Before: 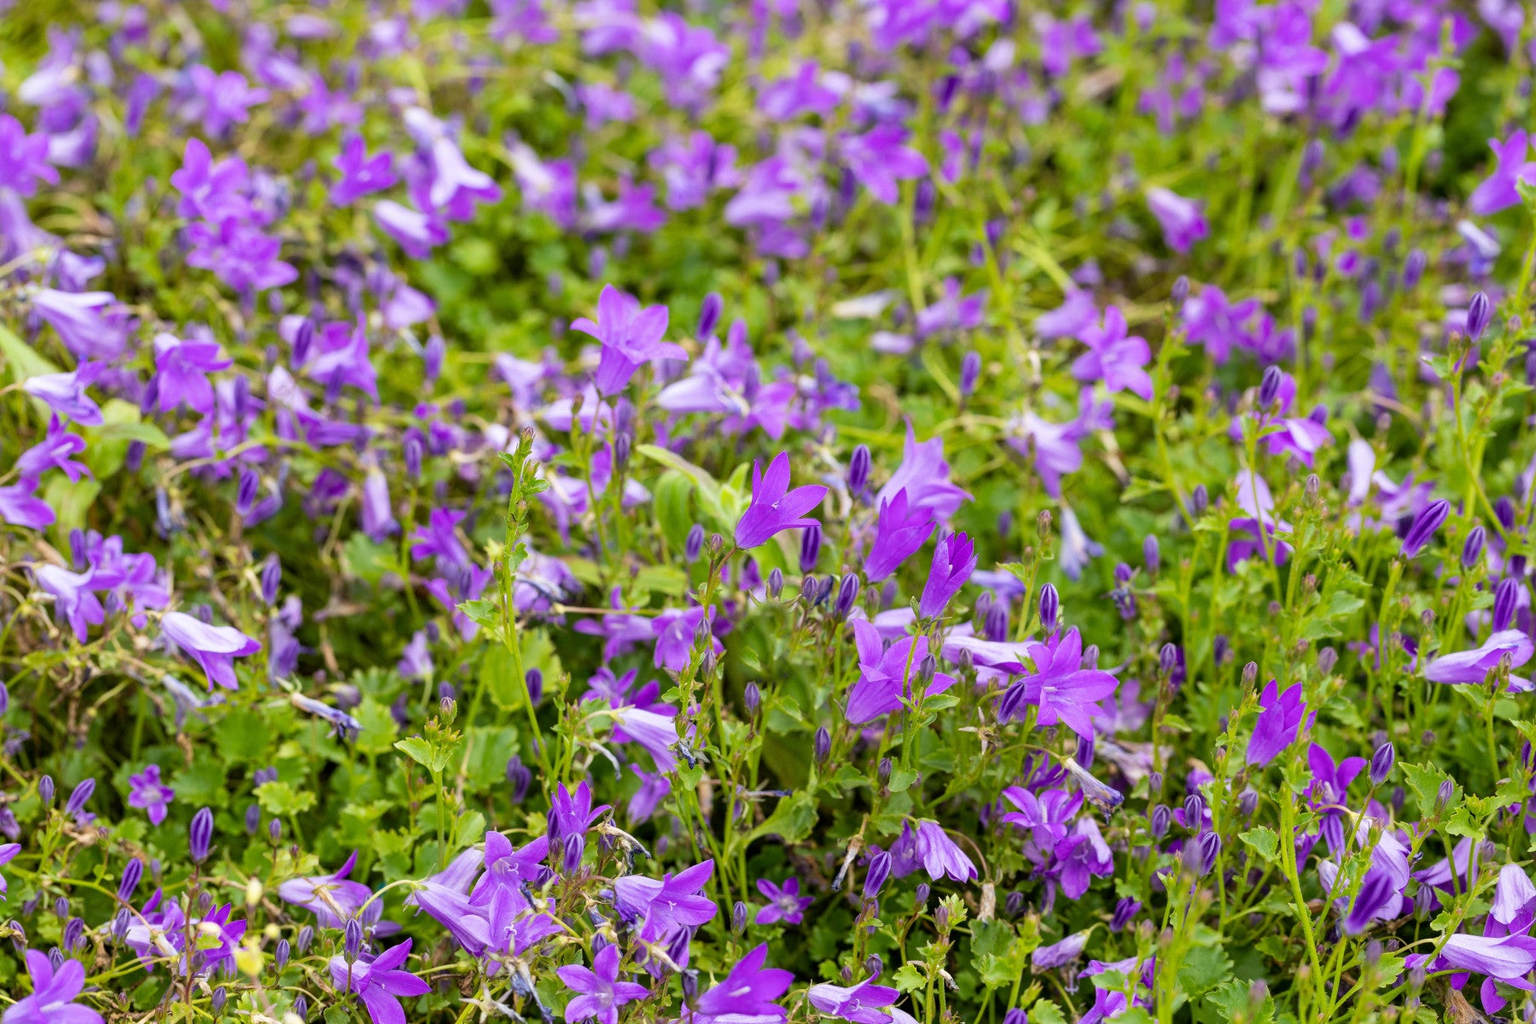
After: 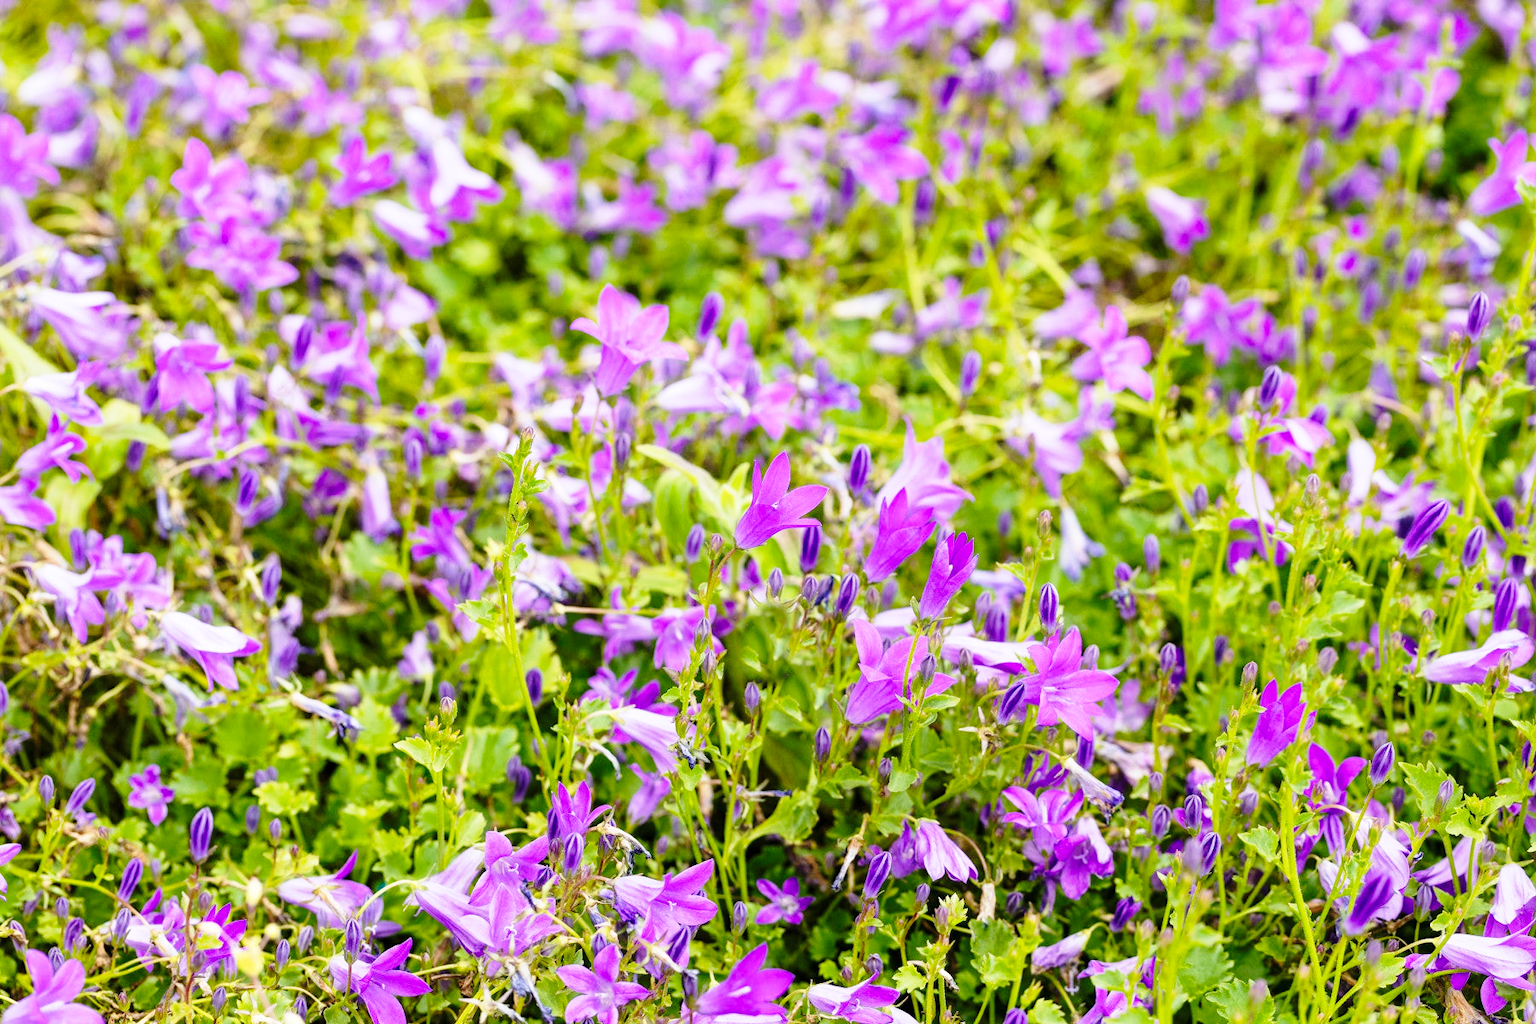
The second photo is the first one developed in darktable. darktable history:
base curve: curves: ch0 [(0, 0) (0.028, 0.03) (0.121, 0.232) (0.46, 0.748) (0.859, 0.968) (1, 1)], preserve colors none
white balance: red 1, blue 1
